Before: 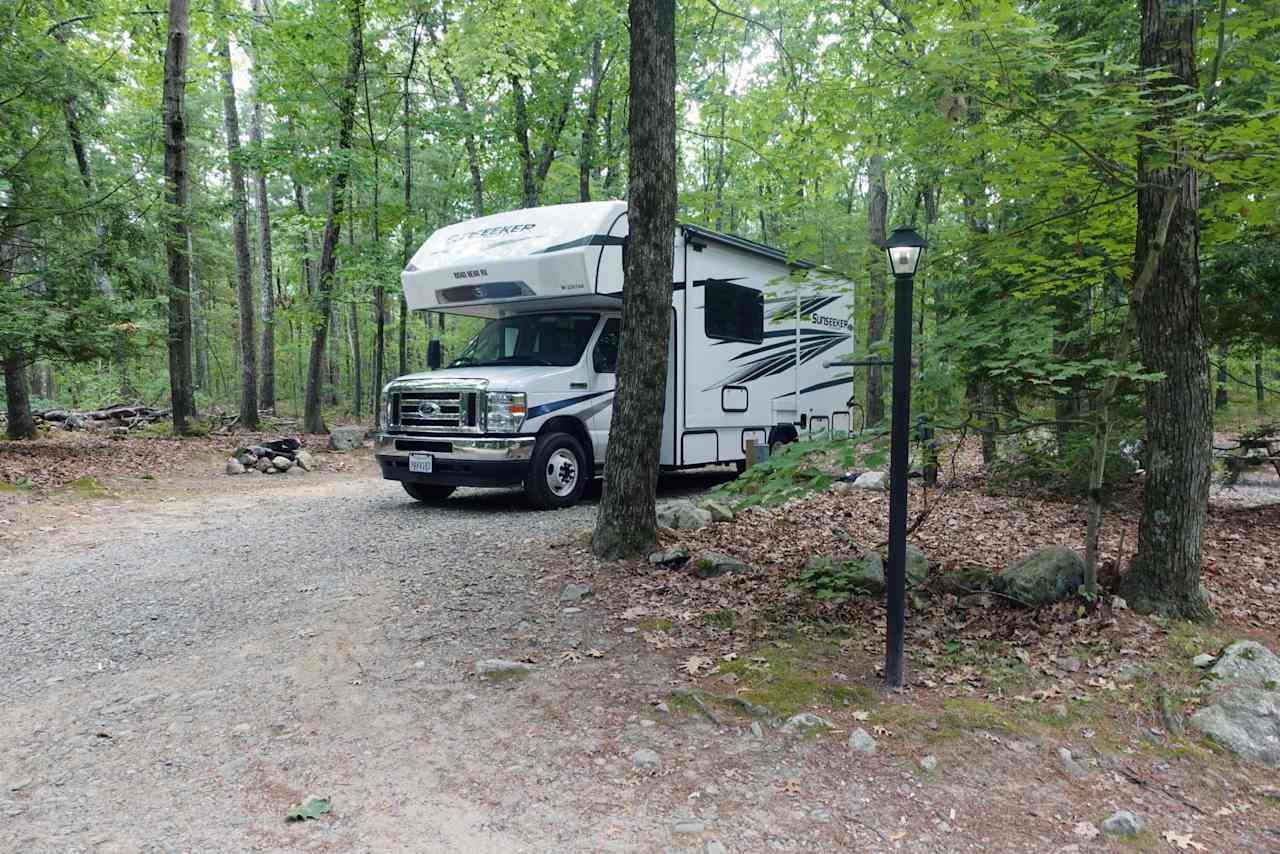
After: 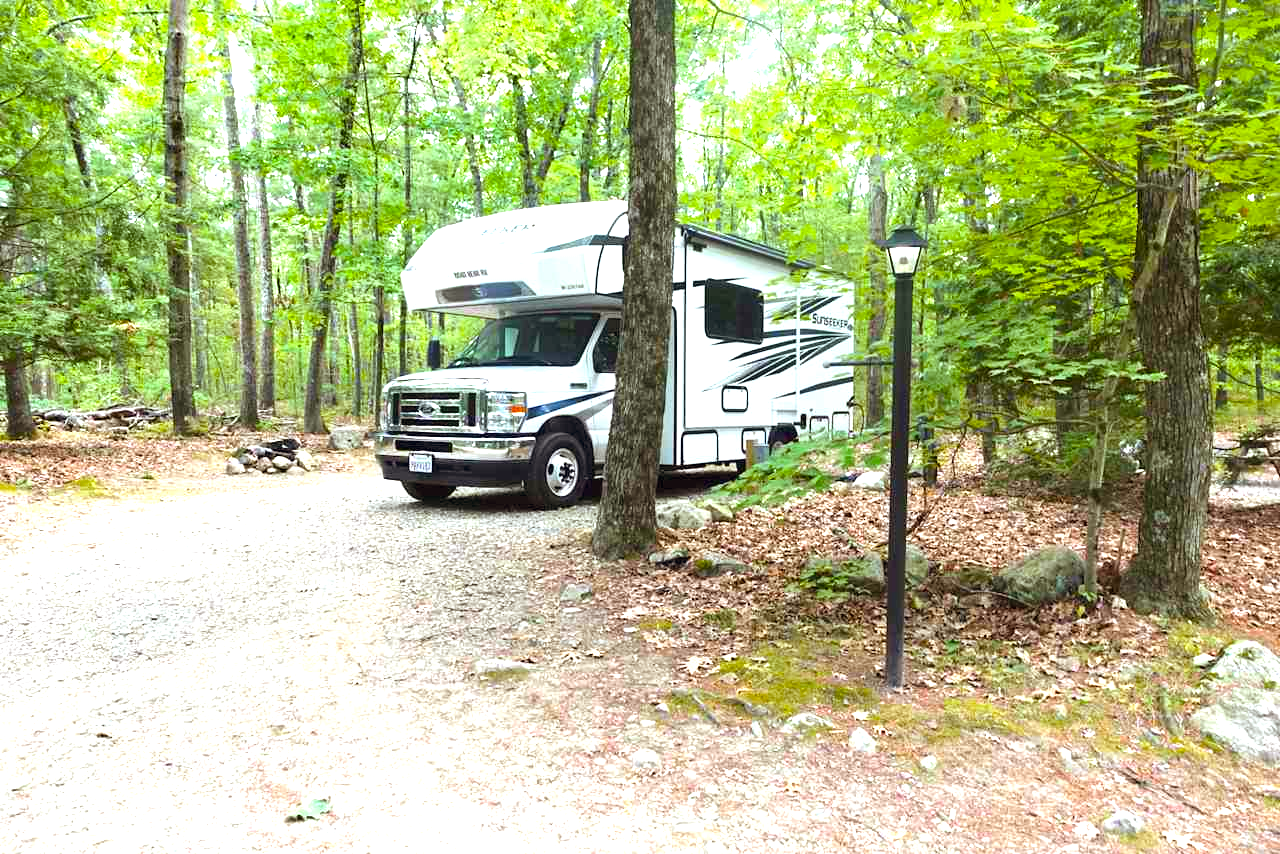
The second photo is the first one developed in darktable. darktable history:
exposure: black level correction 0, exposure 1.447 EV, compensate exposure bias true, compensate highlight preservation false
color balance rgb: power › chroma 2.479%, power › hue 70.12°, perceptual saturation grading › global saturation 25.862%
